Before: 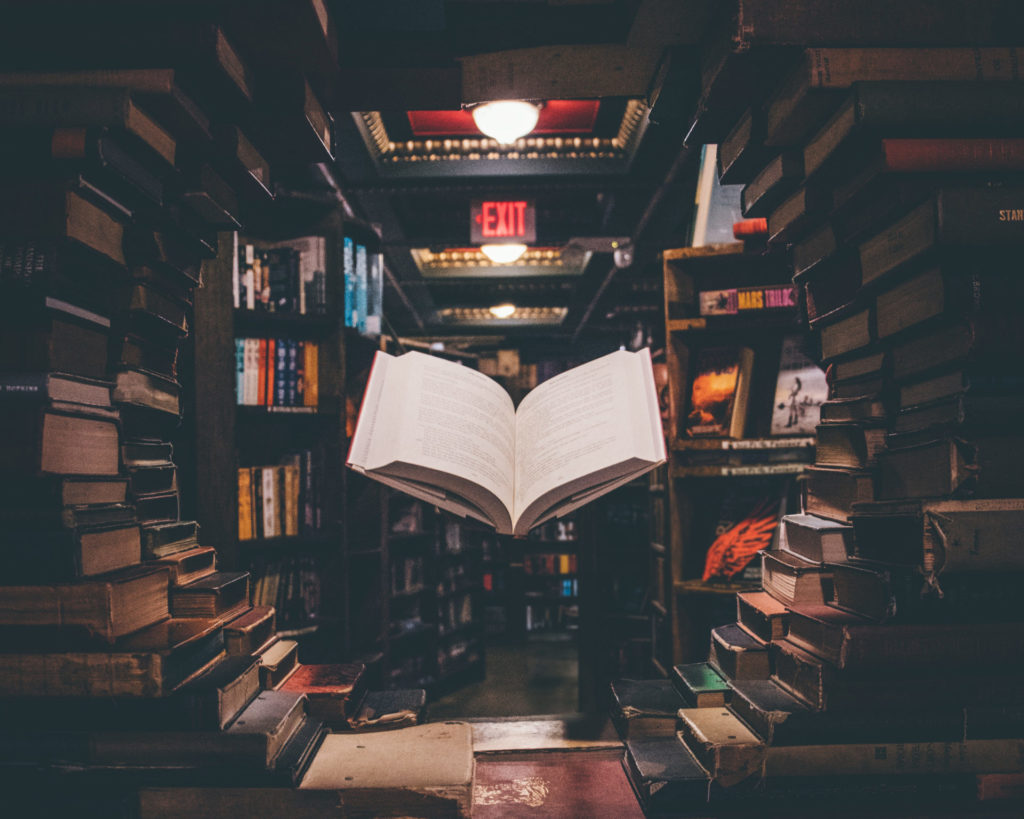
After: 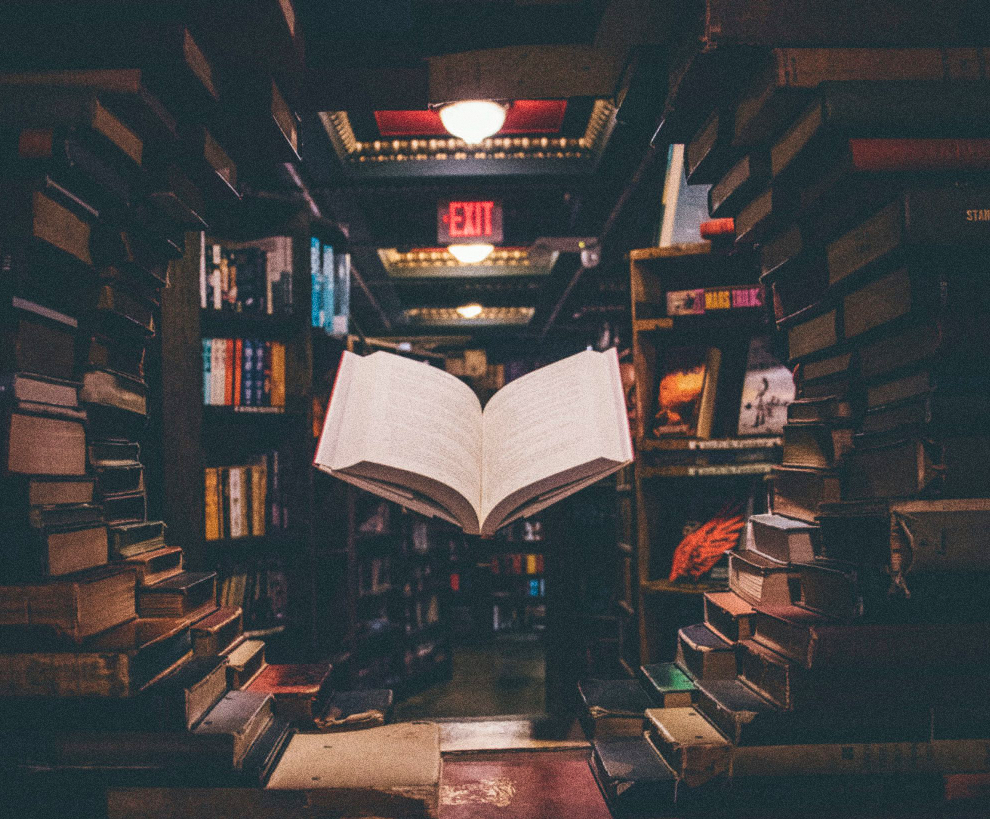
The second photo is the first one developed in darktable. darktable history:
grain: coarseness 0.09 ISO, strength 40%
crop and rotate: left 3.238%
velvia: on, module defaults
